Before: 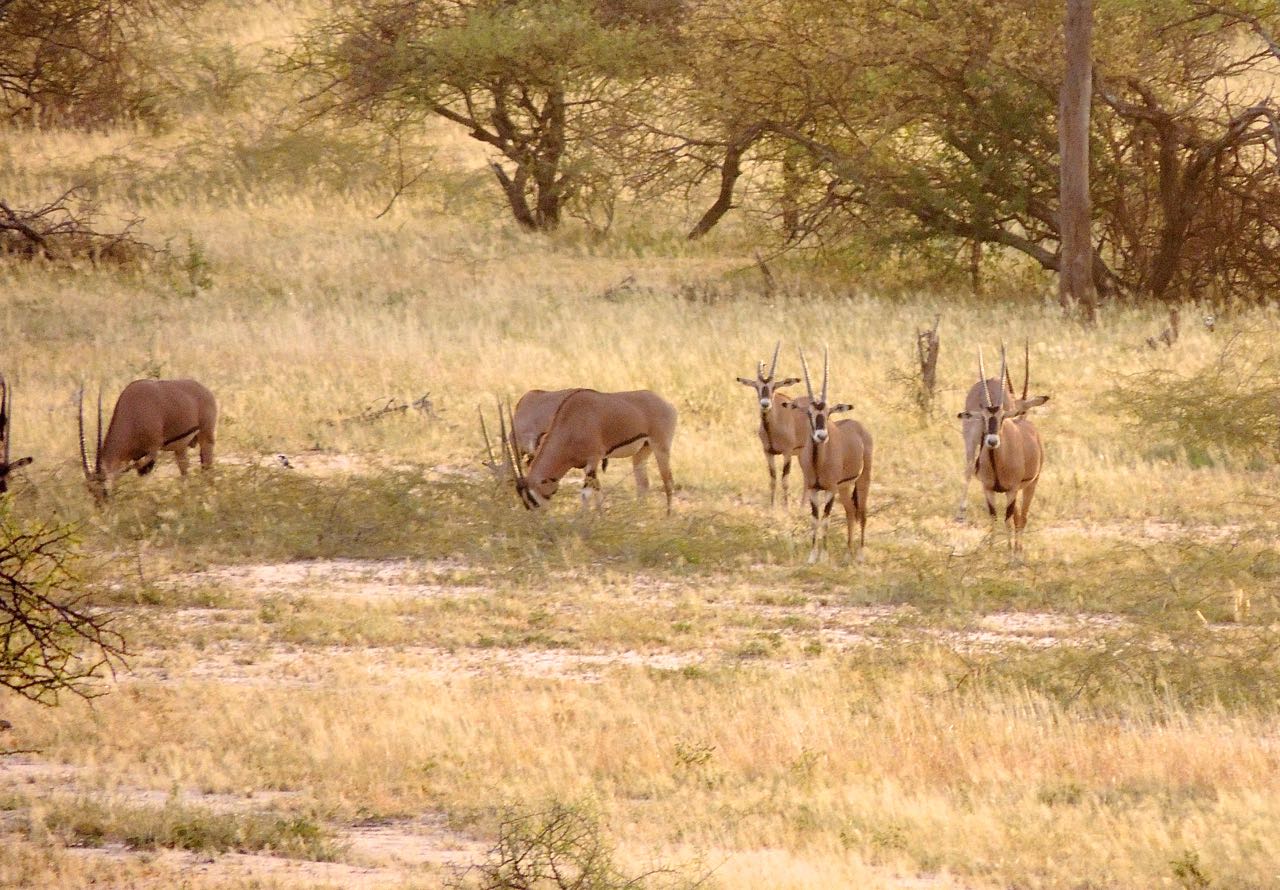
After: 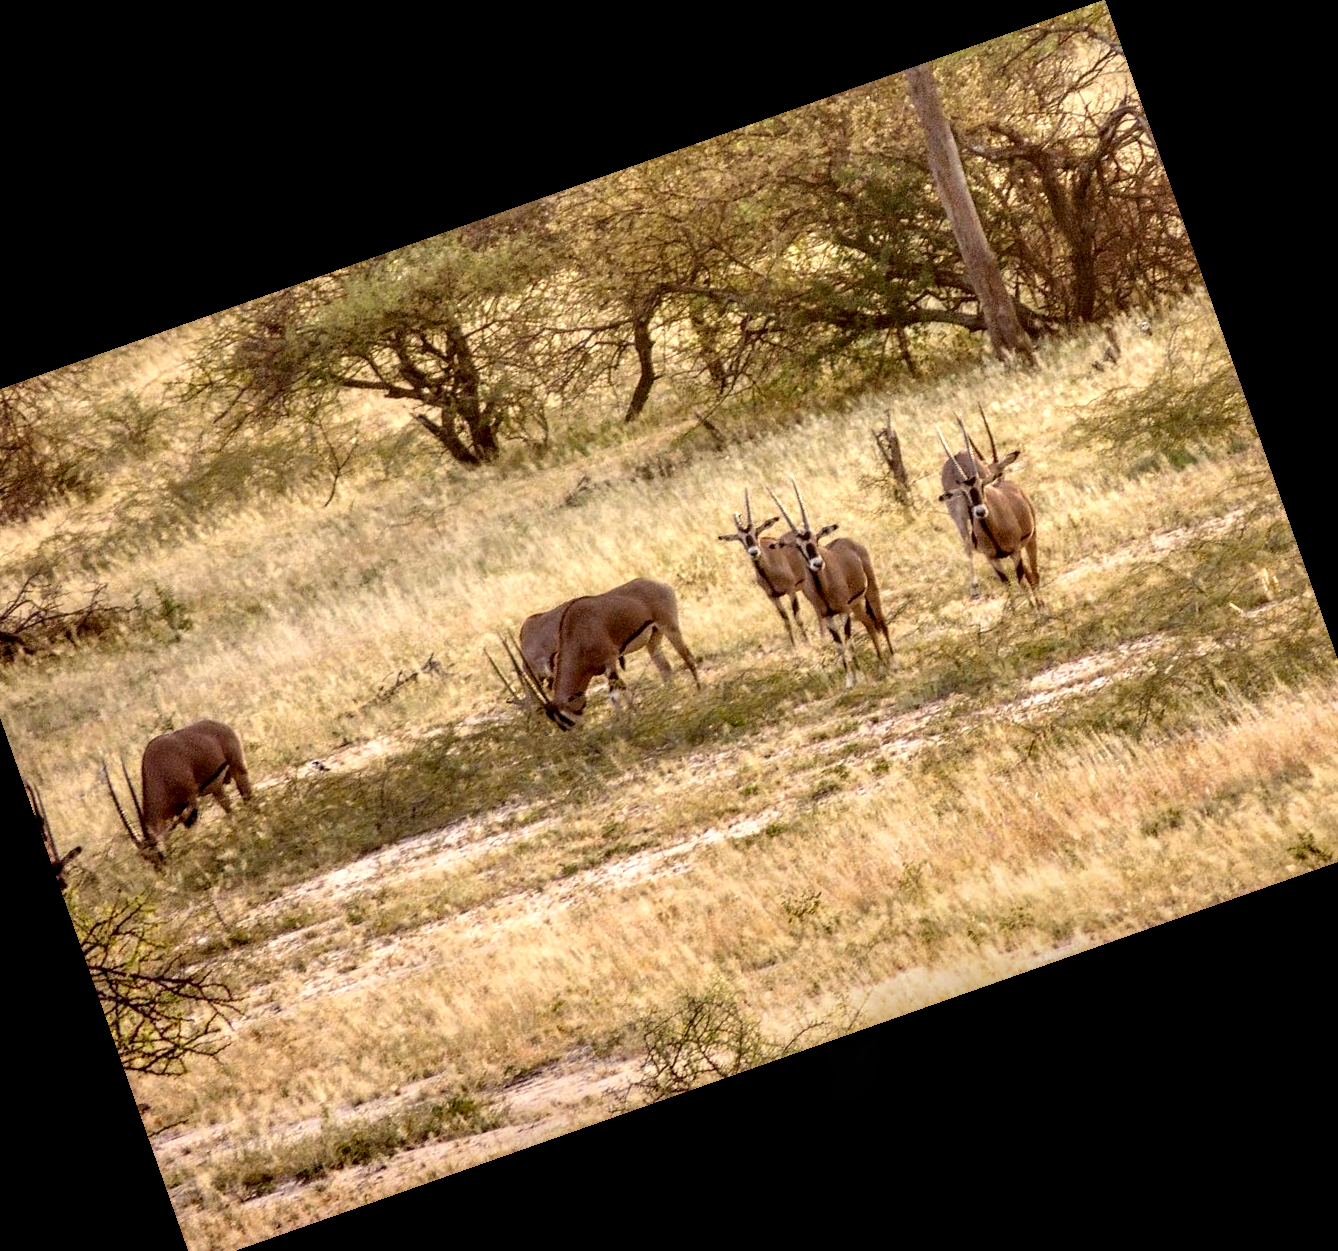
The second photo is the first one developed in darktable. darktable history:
local contrast: highlights 19%, detail 186%
crop and rotate: angle 19.43°, left 6.812%, right 4.125%, bottom 1.087%
